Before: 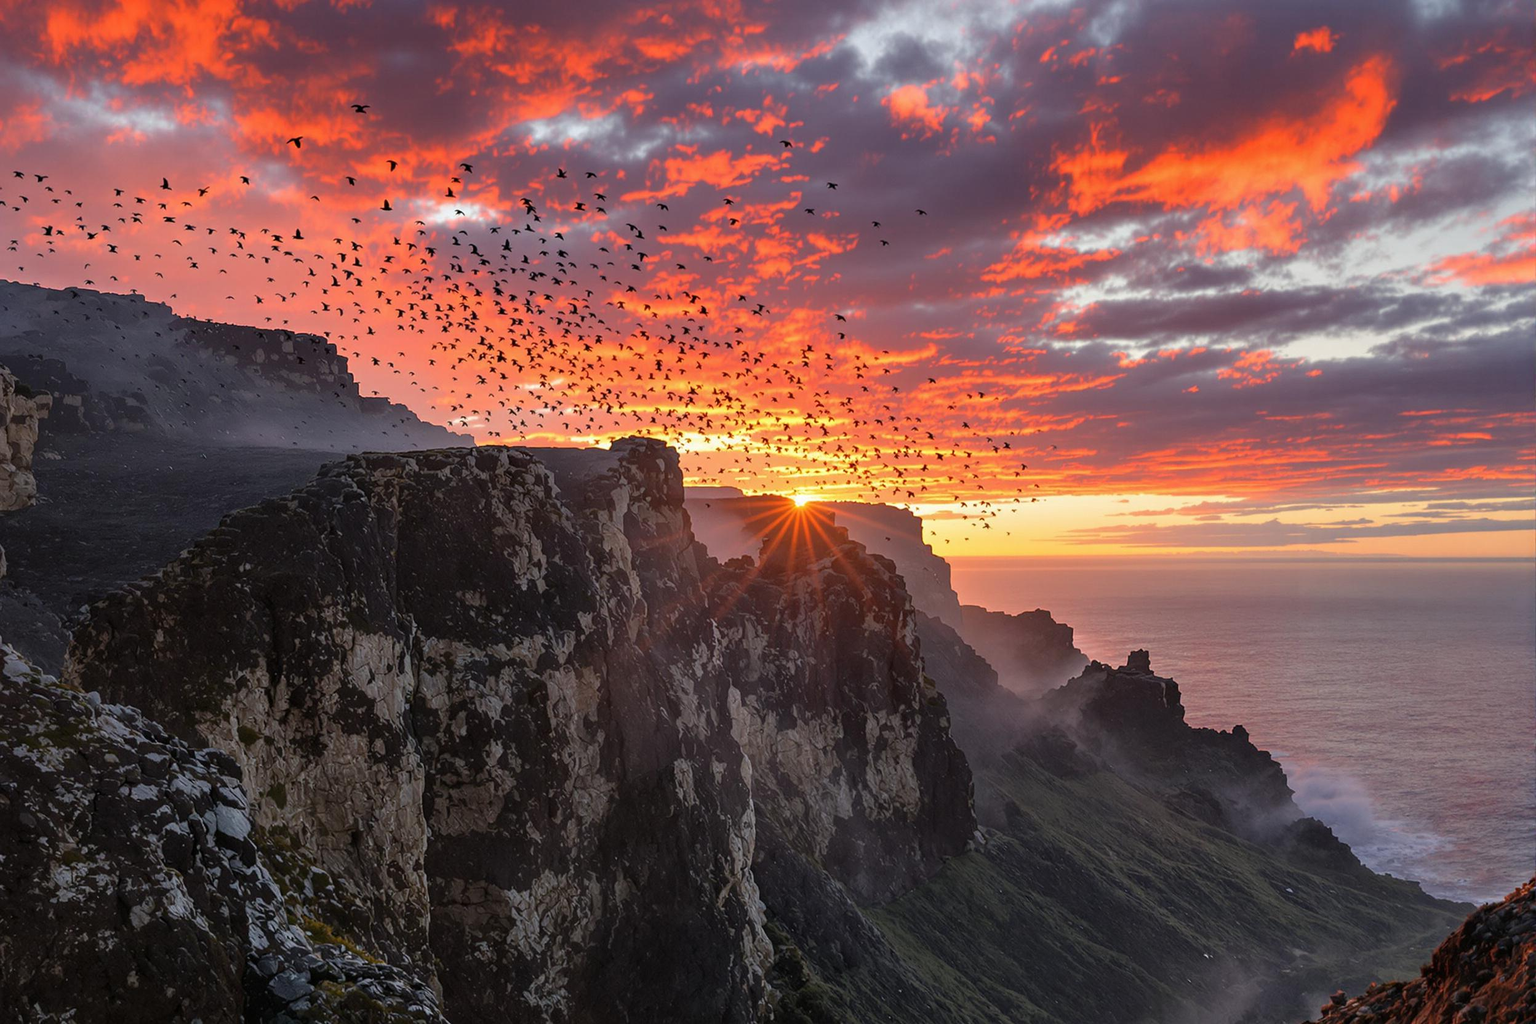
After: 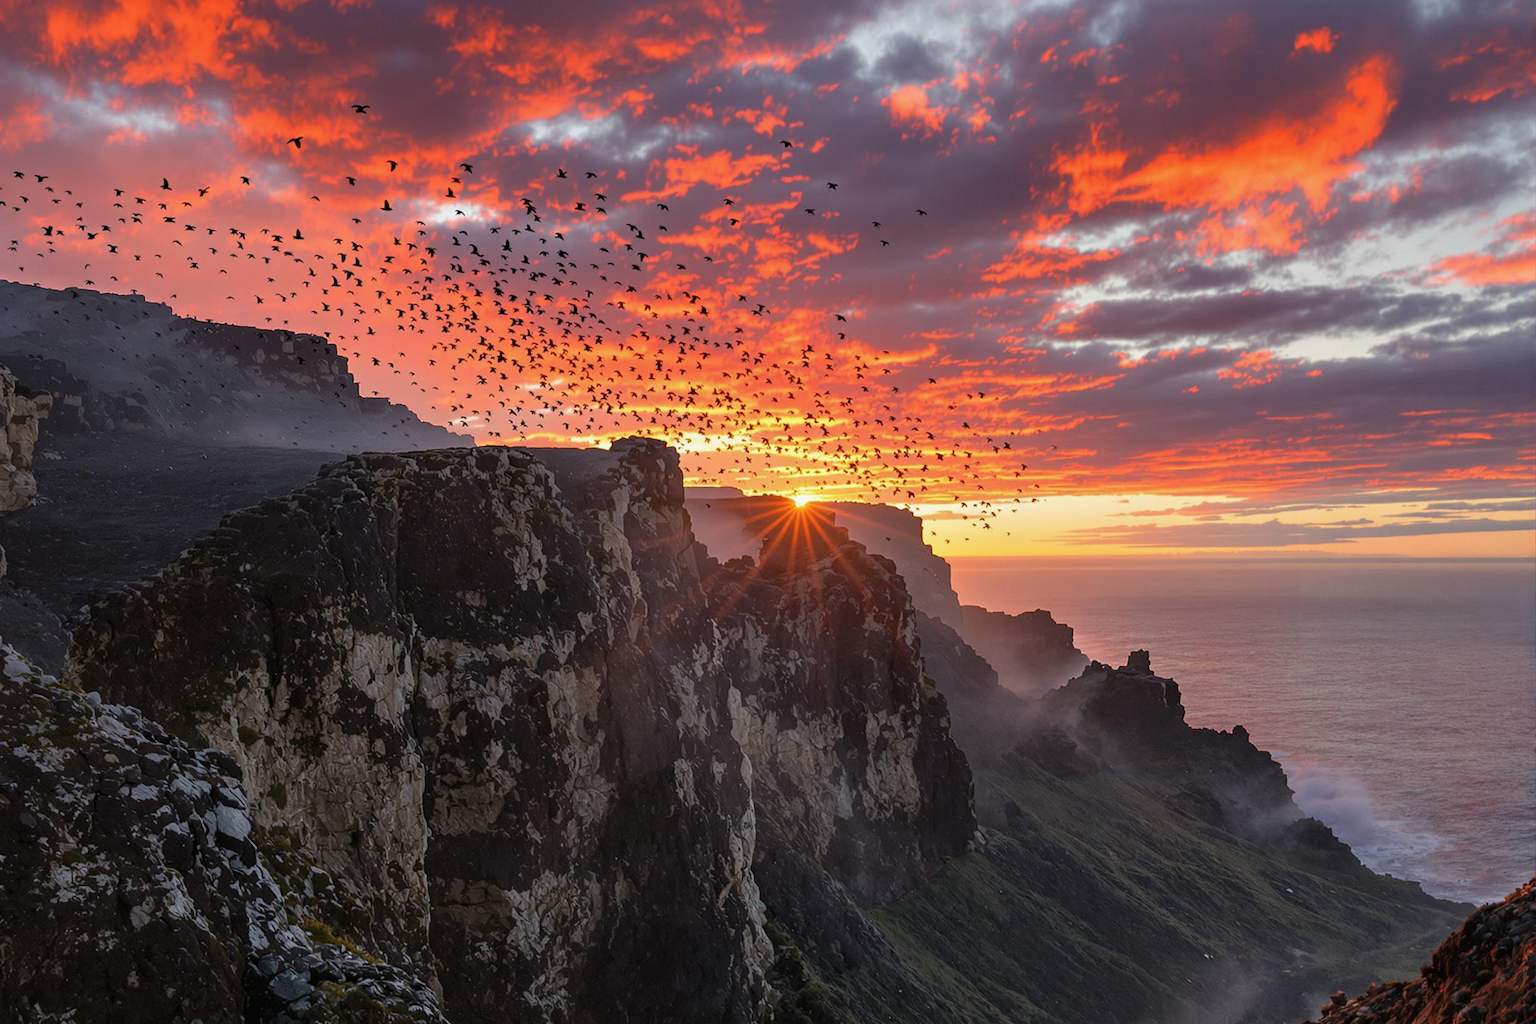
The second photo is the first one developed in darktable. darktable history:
exposure: exposure -0.066 EV, compensate highlight preservation false
